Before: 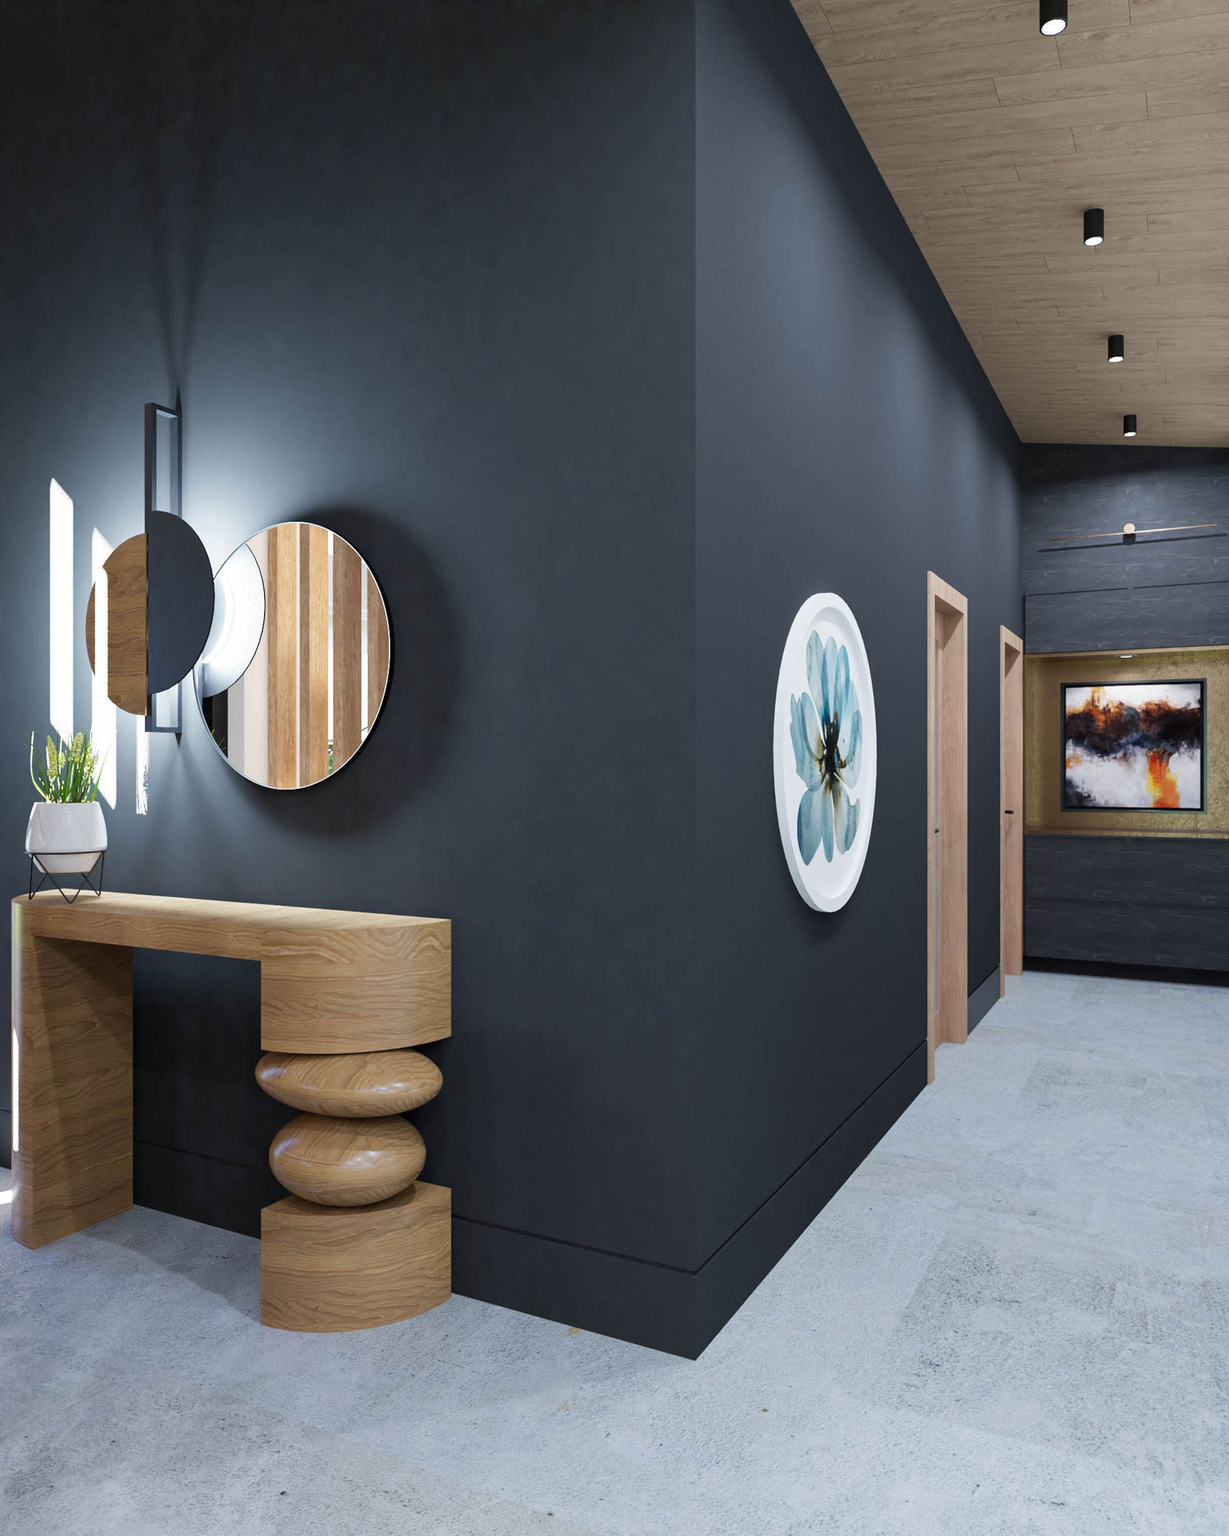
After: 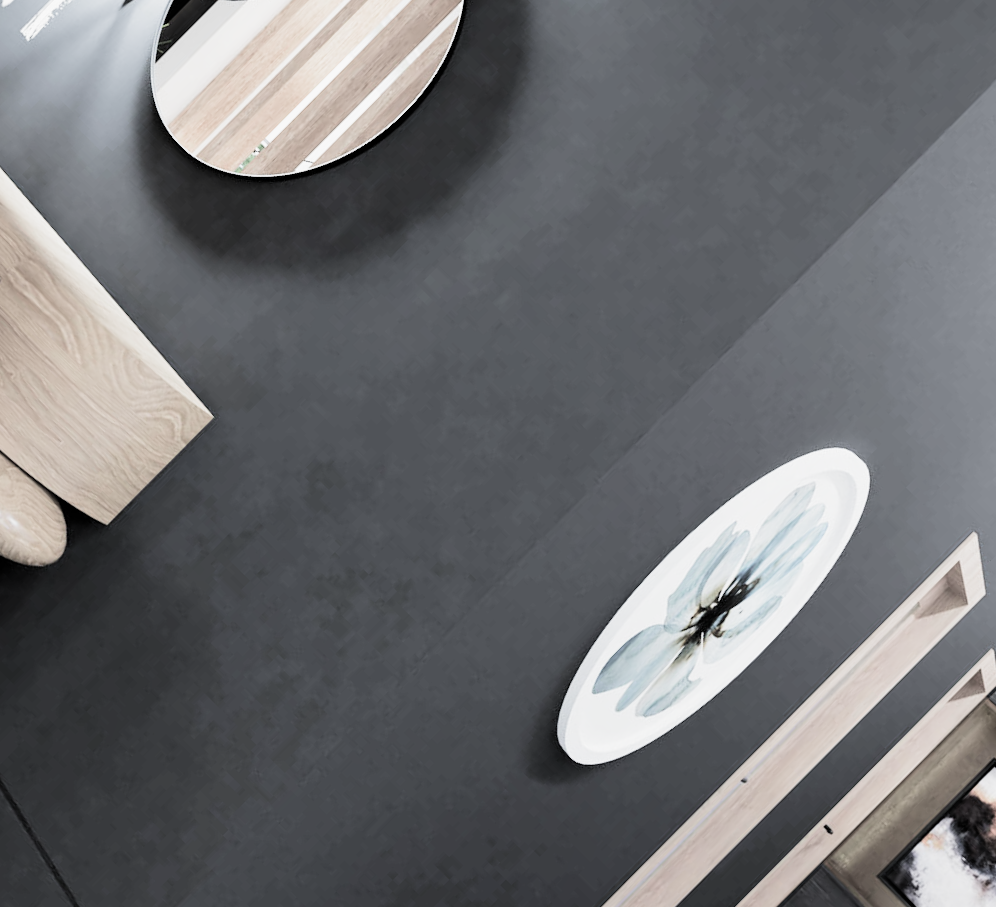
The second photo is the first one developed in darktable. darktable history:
tone equalizer: mask exposure compensation -0.49 EV
crop and rotate: angle -44.76°, top 16.056%, right 0.972%, bottom 11.752%
filmic rgb: black relative exposure -5.01 EV, white relative exposure 3.99 EV, threshold 2.99 EV, hardness 2.89, contrast 1.298, highlights saturation mix -31.45%, color science v5 (2021), contrast in shadows safe, contrast in highlights safe, enable highlight reconstruction true
exposure: black level correction 0, exposure 1.179 EV, compensate highlight preservation false
